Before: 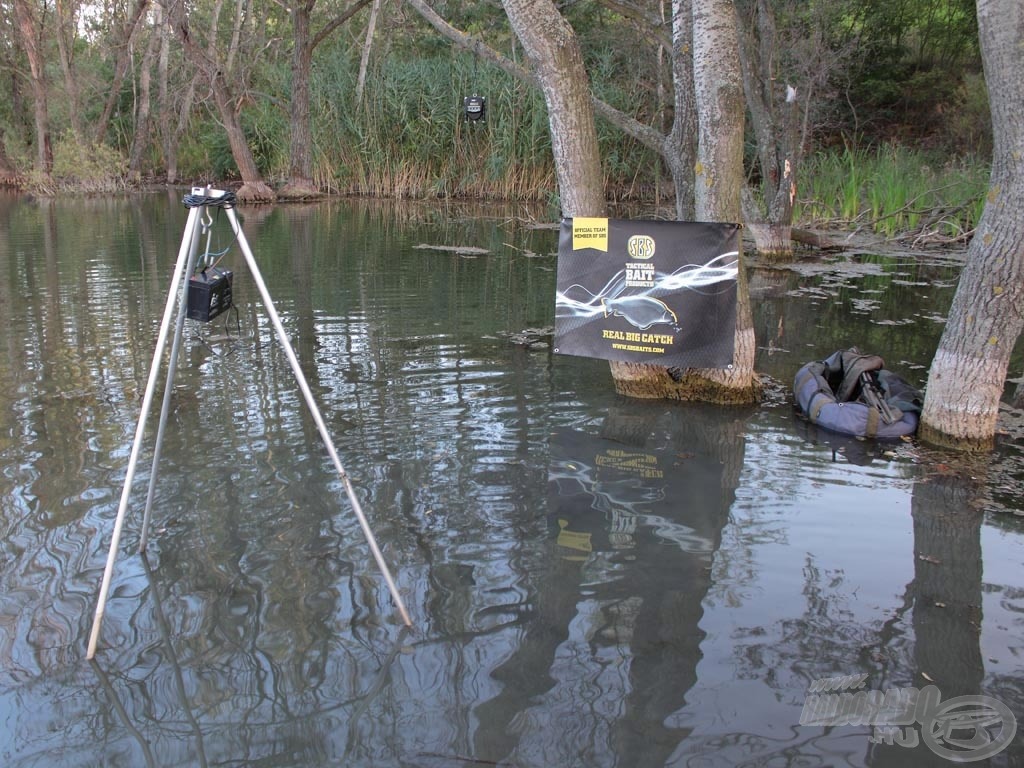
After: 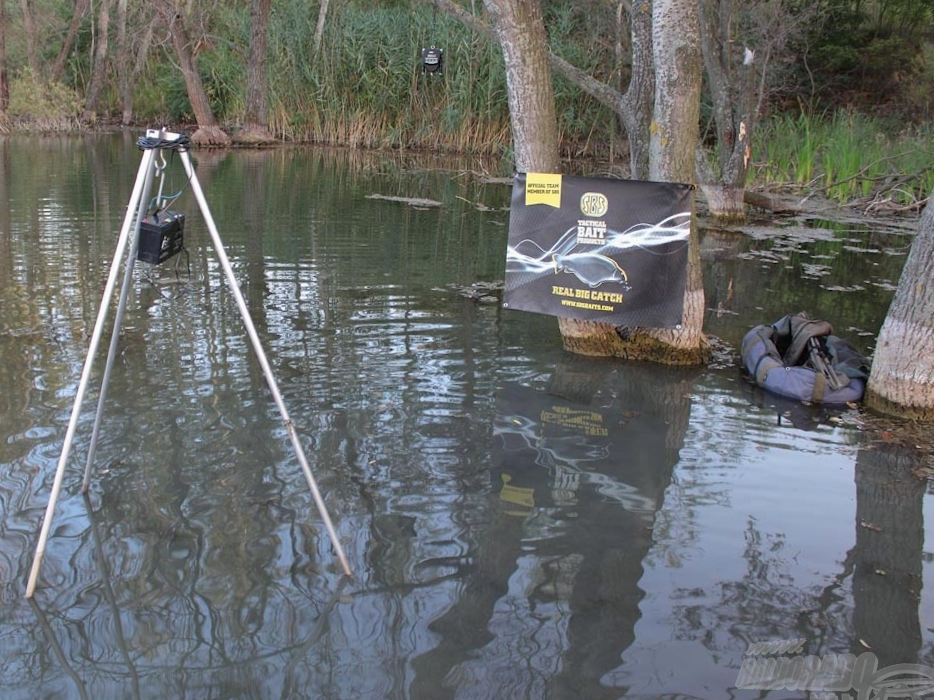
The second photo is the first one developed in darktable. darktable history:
contrast brightness saturation: contrast -0.02, brightness -0.01, saturation 0.03
crop and rotate: angle -1.96°, left 3.097%, top 4.154%, right 1.586%, bottom 0.529%
